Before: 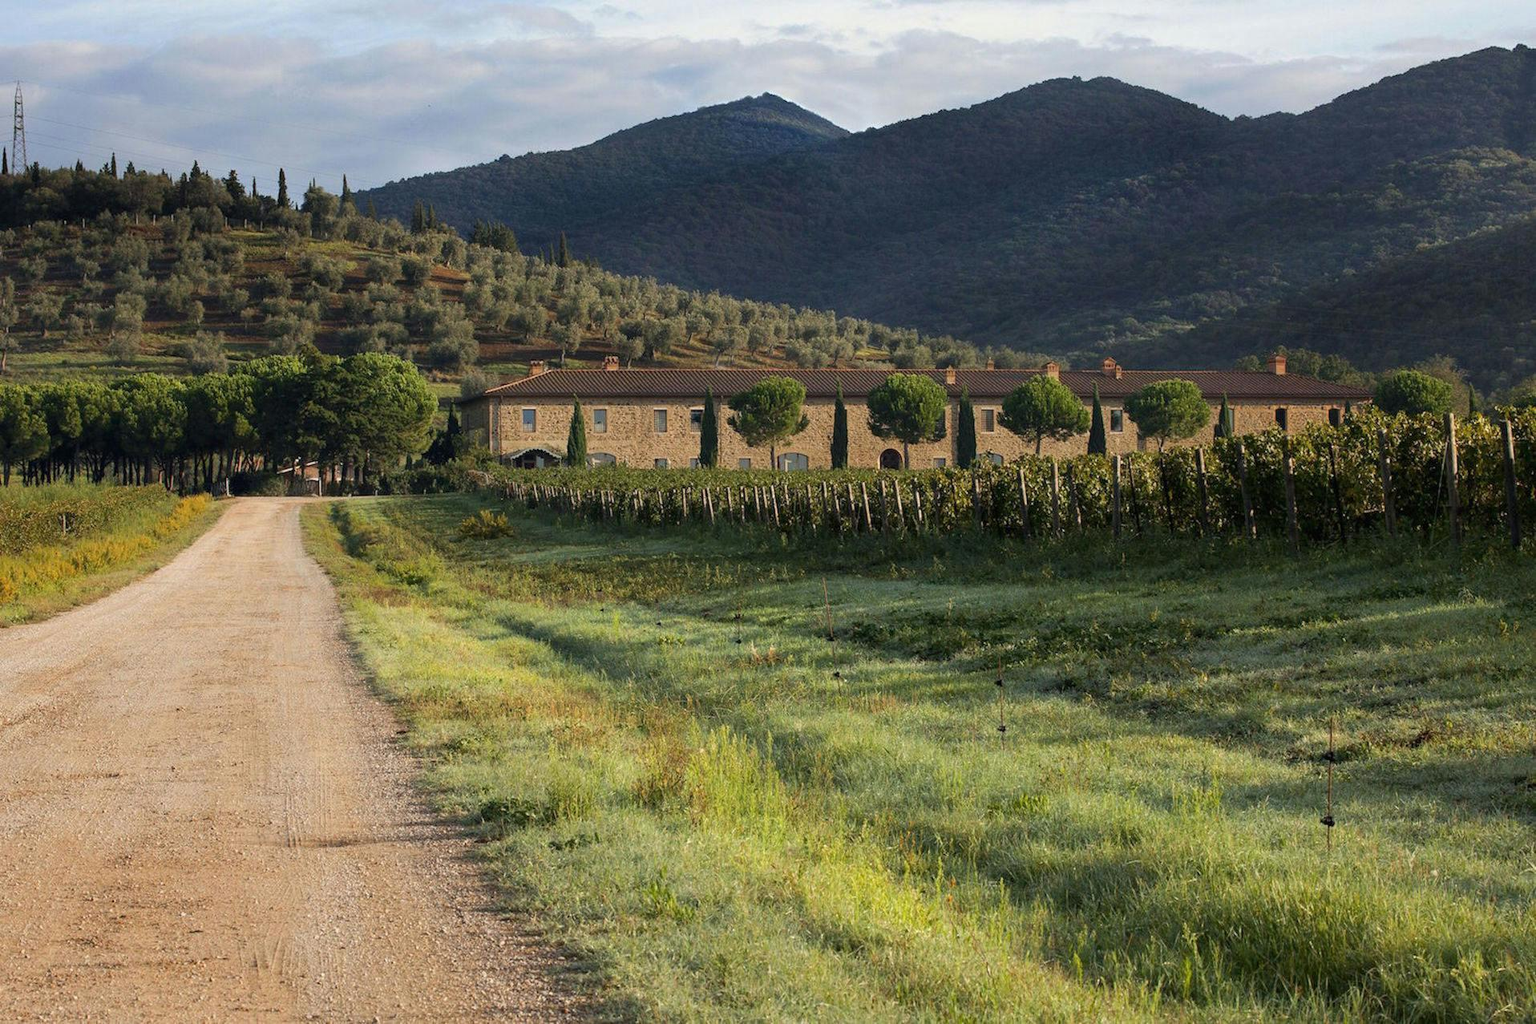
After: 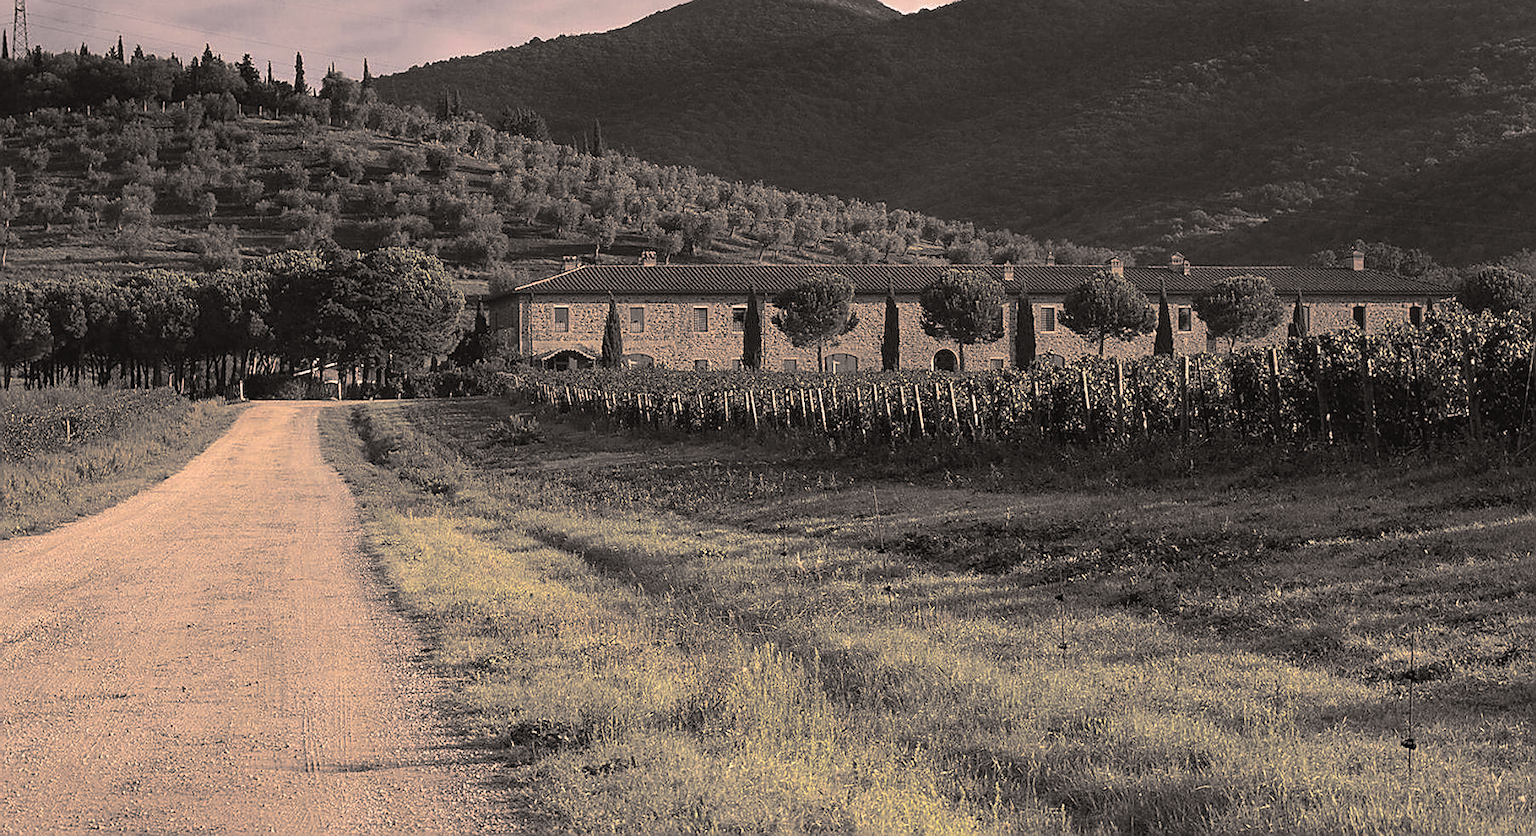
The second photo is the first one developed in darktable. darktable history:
color zones: curves: ch0 [(0, 0.497) (0.143, 0.5) (0.286, 0.5) (0.429, 0.483) (0.571, 0.116) (0.714, -0.006) (0.857, 0.28) (1, 0.497)]
sharpen: radius 1.4, amount 1.25, threshold 0.7
velvia: on, module defaults
split-toning: shadows › hue 26°, shadows › saturation 0.09, highlights › hue 40°, highlights › saturation 0.18, balance -63, compress 0%
crop and rotate: angle 0.03°, top 11.643%, right 5.651%, bottom 11.189%
color correction: highlights a* 19.59, highlights b* 27.49, shadows a* 3.46, shadows b* -17.28, saturation 0.73
